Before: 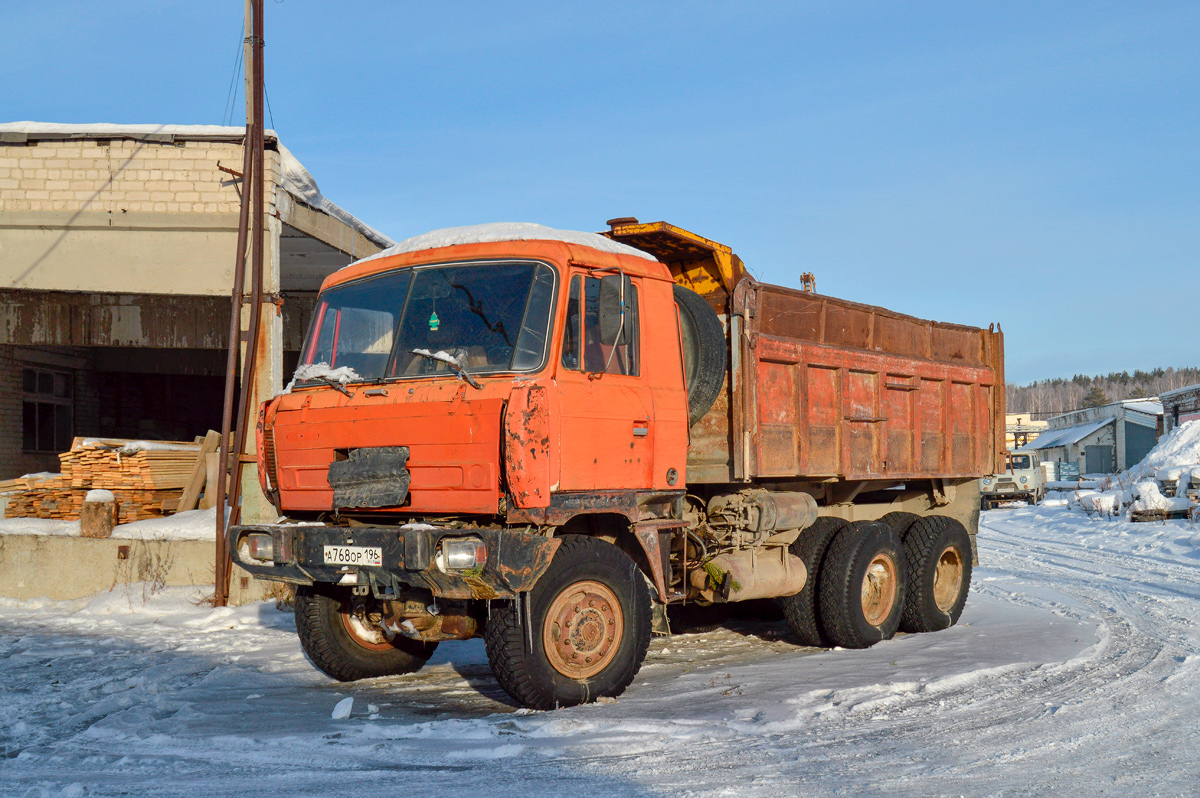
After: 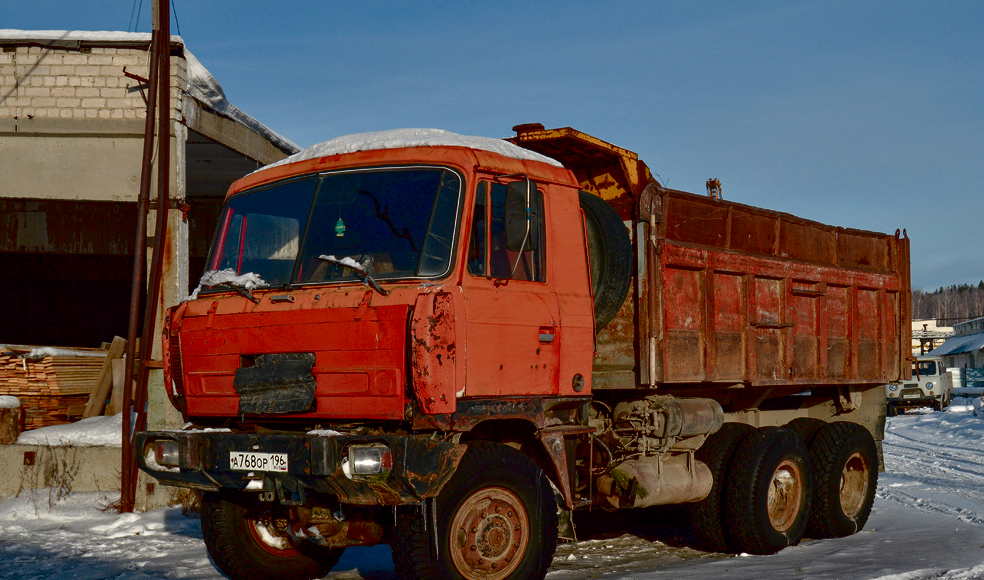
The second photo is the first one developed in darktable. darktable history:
contrast brightness saturation: brightness -0.52
color balance rgb: perceptual saturation grading › global saturation 20%, perceptual saturation grading › highlights -50%, perceptual saturation grading › shadows 30%
crop: left 7.856%, top 11.836%, right 10.12%, bottom 15.387%
